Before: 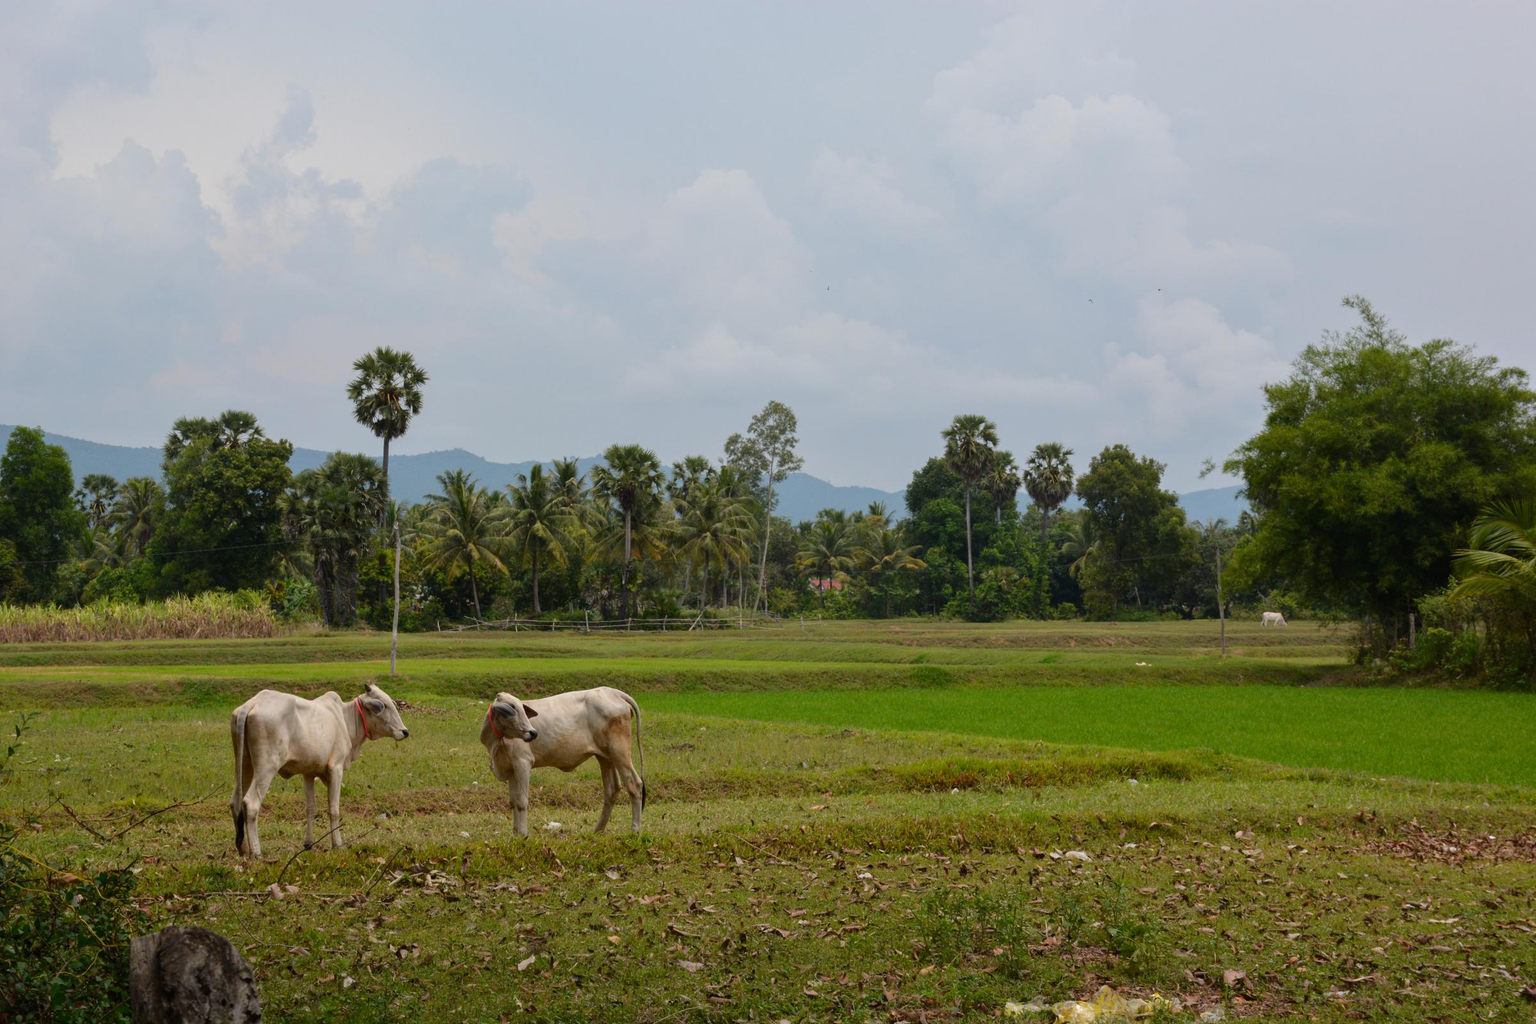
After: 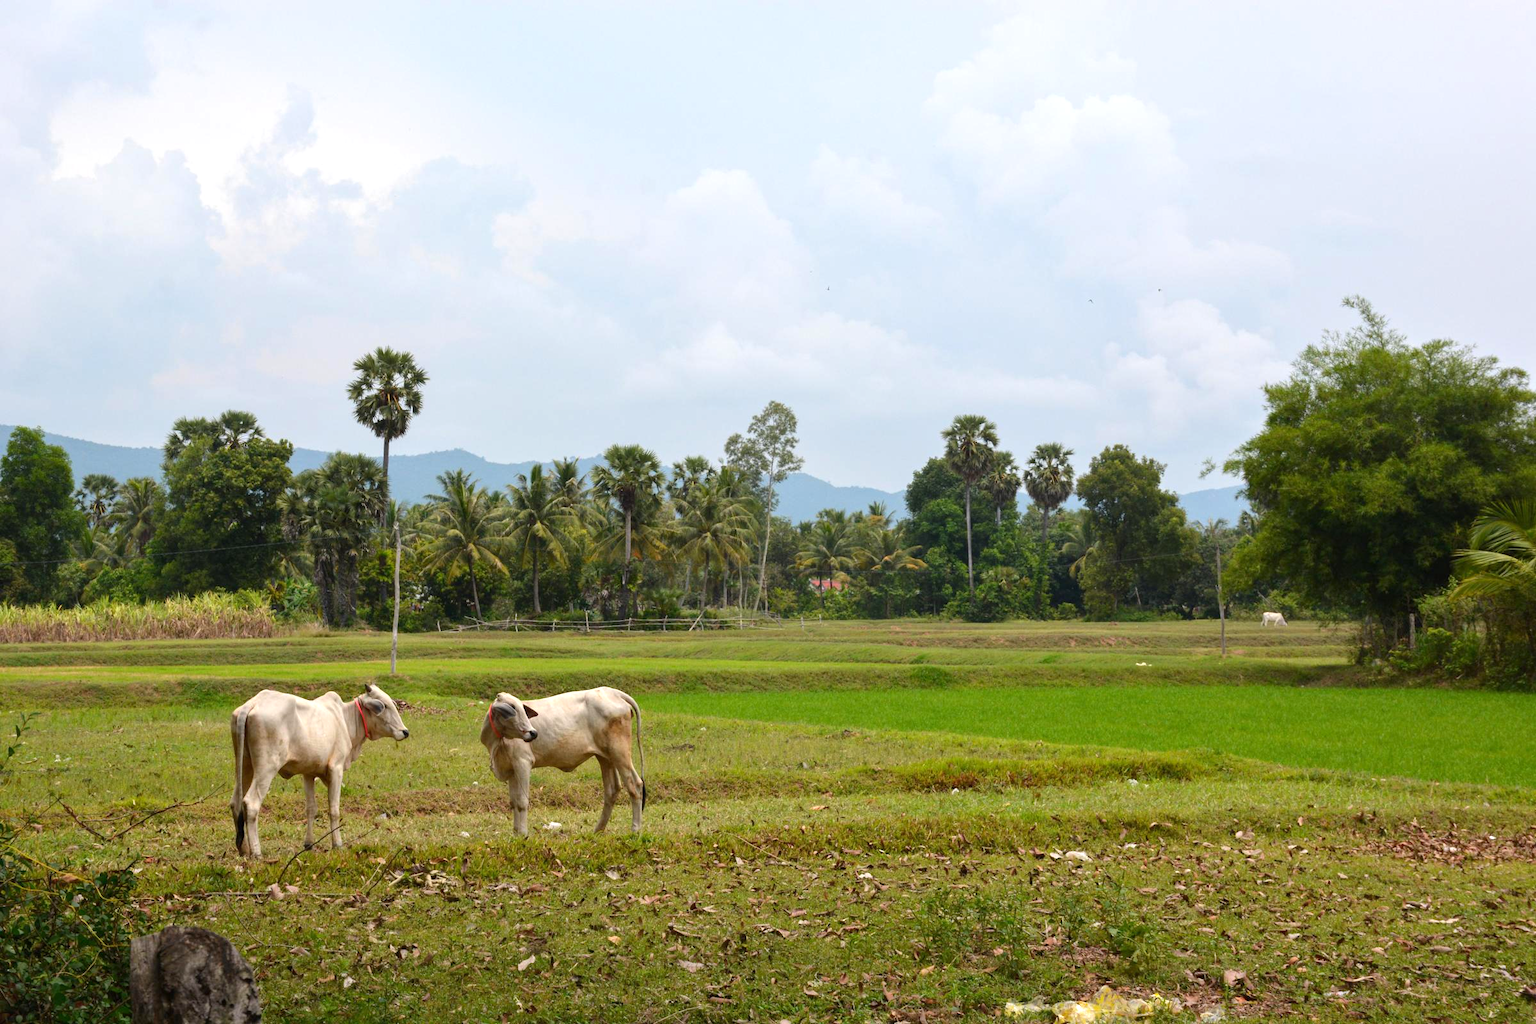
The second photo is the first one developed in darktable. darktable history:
exposure: exposure 0.743 EV, compensate exposure bias true, compensate highlight preservation false
